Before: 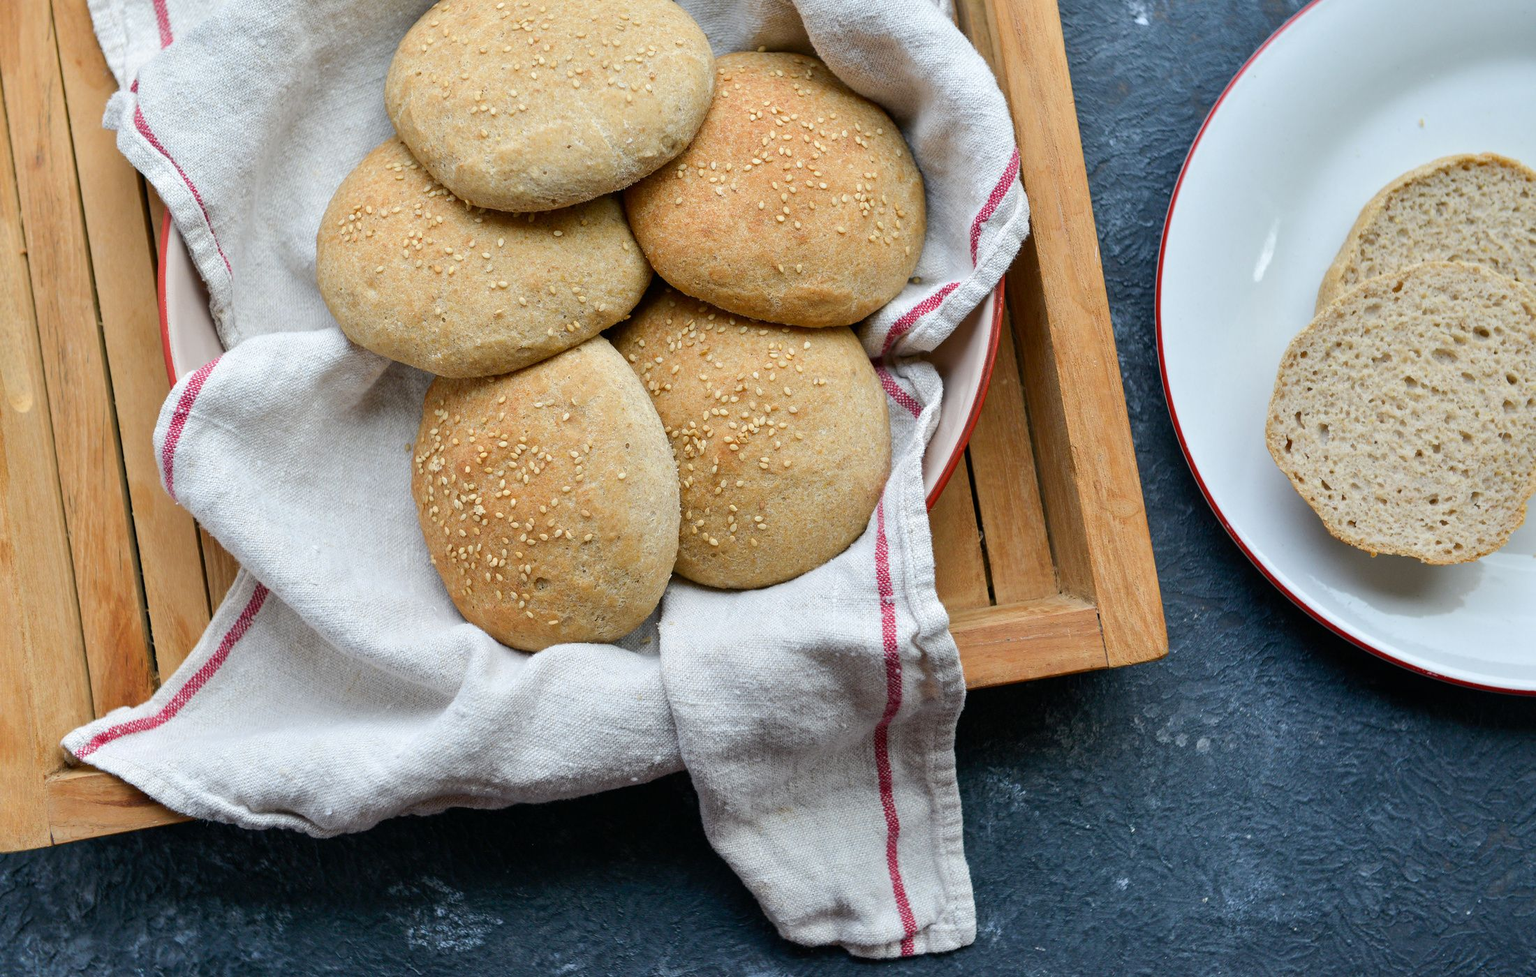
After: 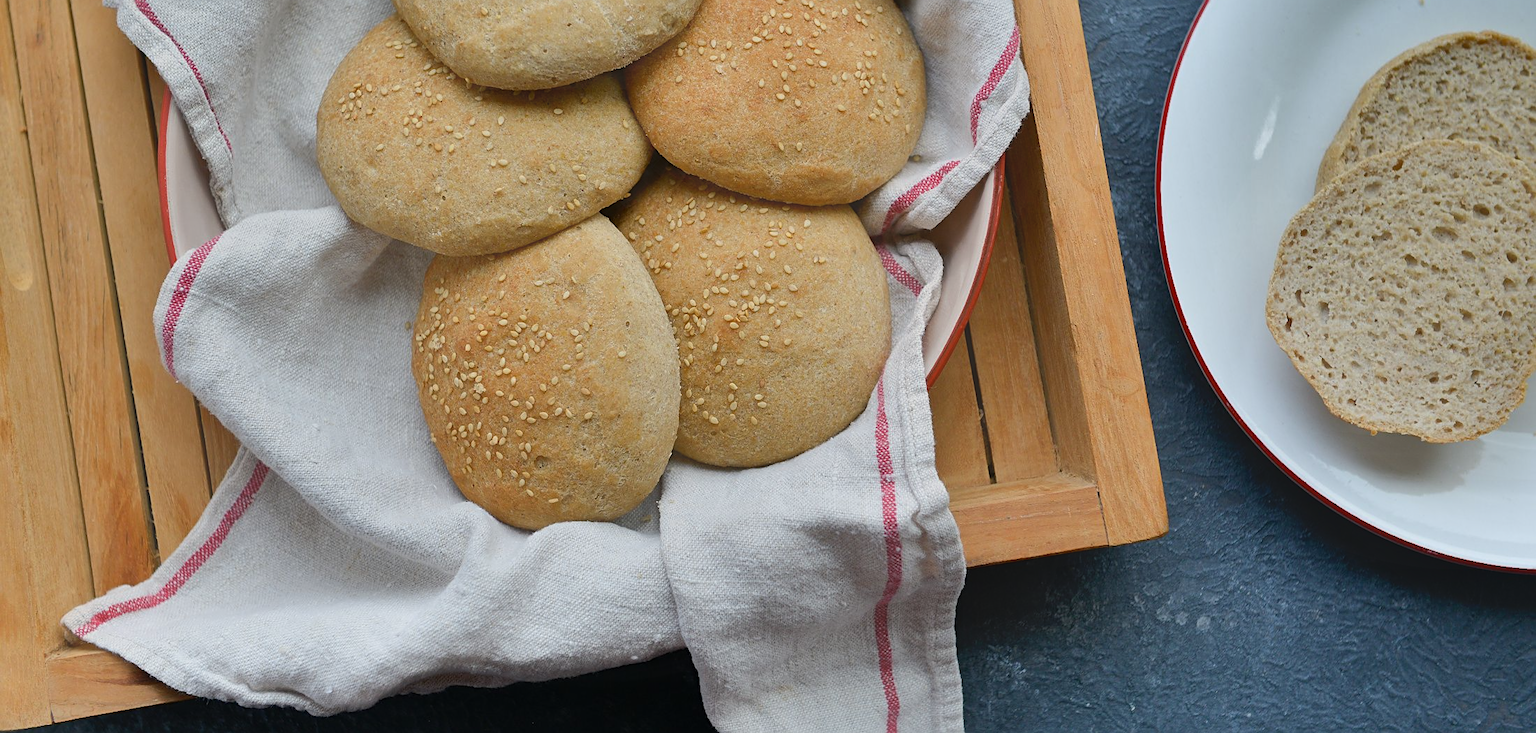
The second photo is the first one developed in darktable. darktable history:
crop and rotate: top 12.5%, bottom 12.5%
contrast equalizer: octaves 7, y [[0.6 ×6], [0.55 ×6], [0 ×6], [0 ×6], [0 ×6]], mix -1
sharpen: on, module defaults
shadows and highlights: radius 108.52, shadows 44.07, highlights -67.8, low approximation 0.01, soften with gaussian
